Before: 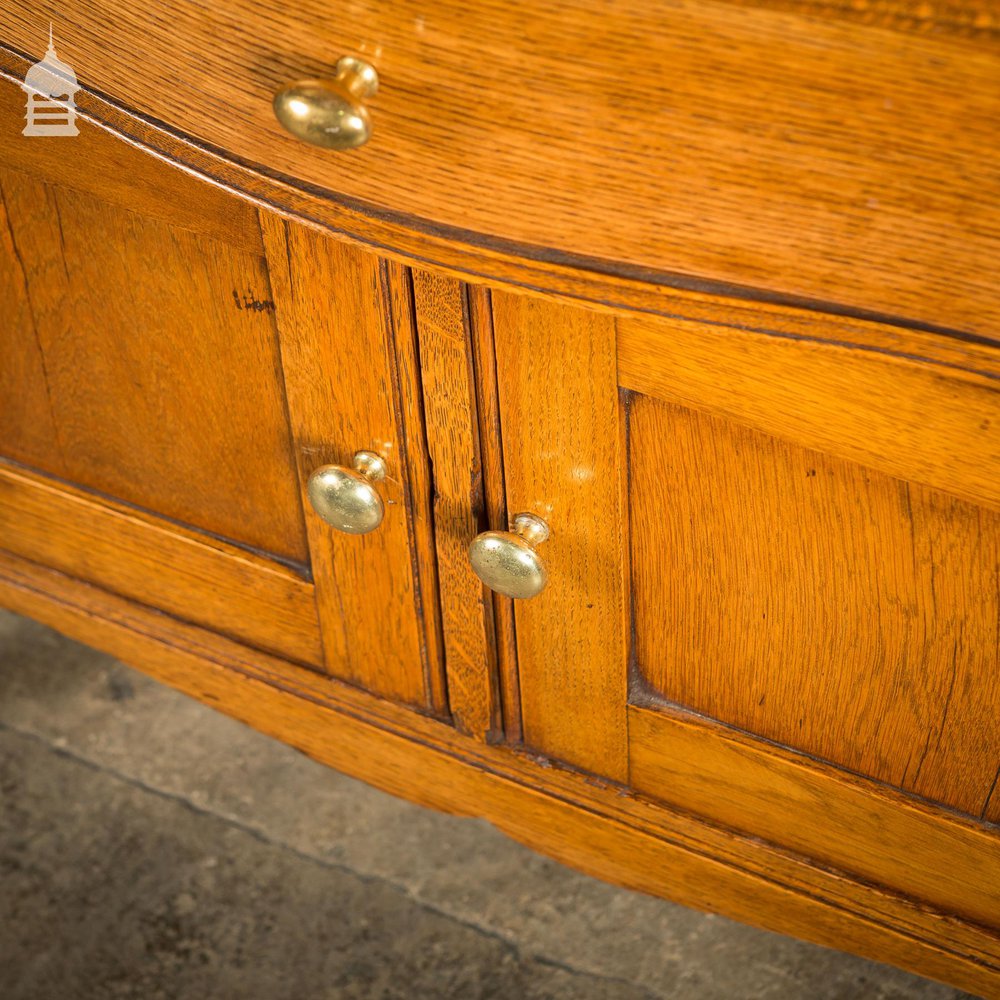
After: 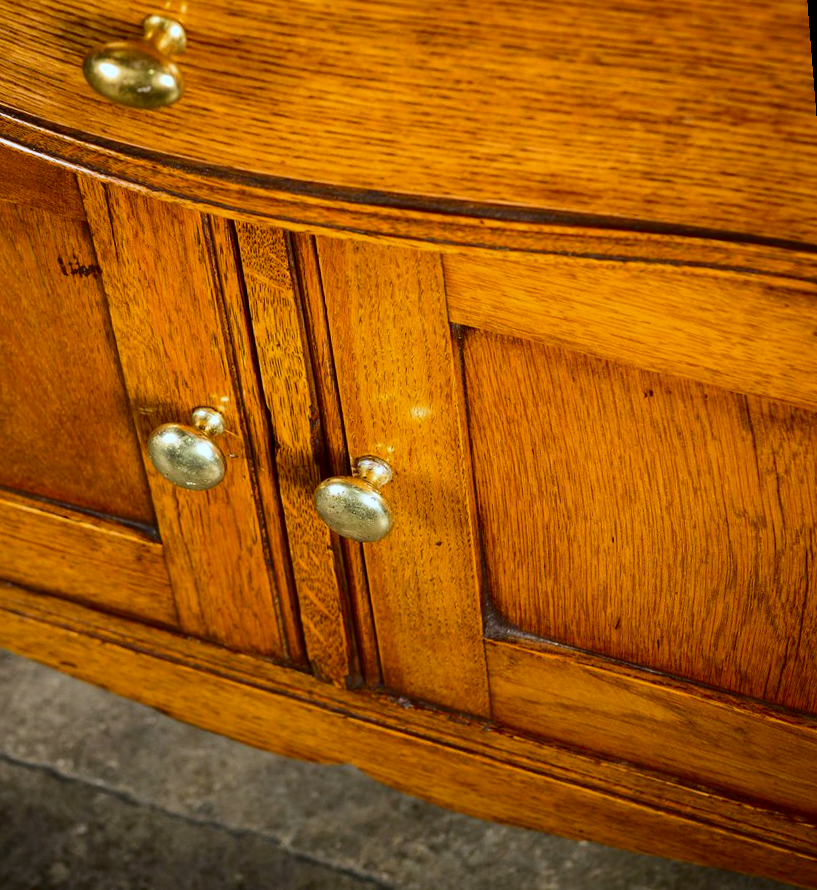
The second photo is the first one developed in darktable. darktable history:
rotate and perspective: rotation -4.57°, crop left 0.054, crop right 0.944, crop top 0.087, crop bottom 0.914
white balance: red 0.926, green 1.003, blue 1.133
contrast brightness saturation: contrast 0.22, brightness -0.19, saturation 0.24
crop and rotate: left 14.584%
